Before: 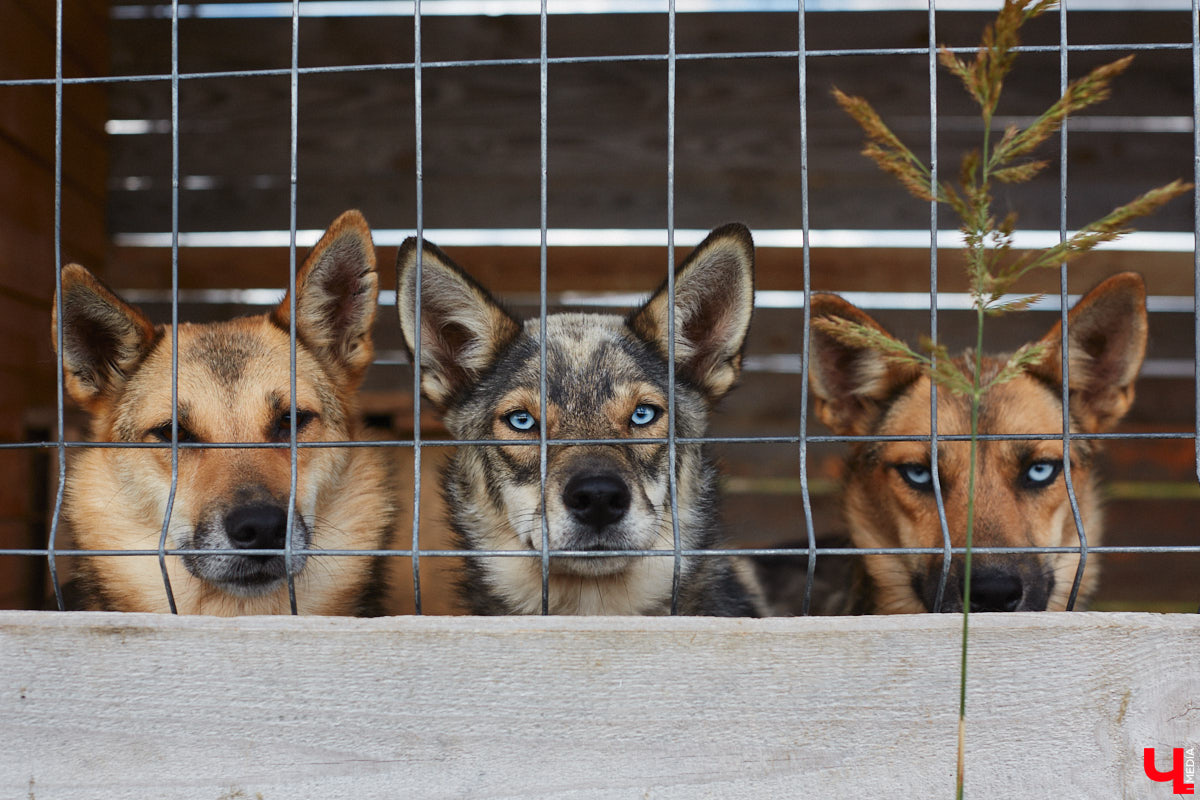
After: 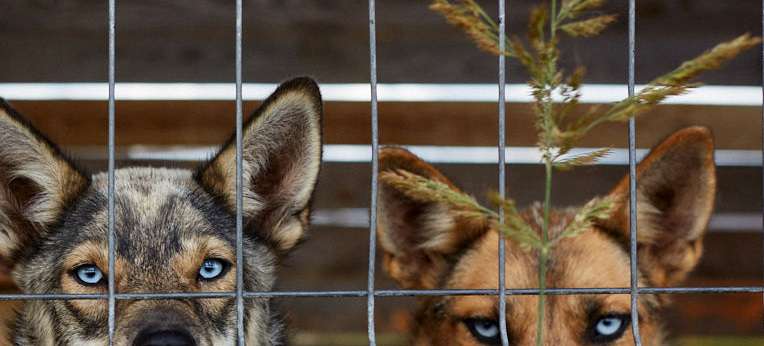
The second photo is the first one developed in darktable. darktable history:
crop: left 36.005%, top 18.293%, right 0.31%, bottom 38.444%
local contrast: highlights 100%, shadows 100%, detail 120%, midtone range 0.2
